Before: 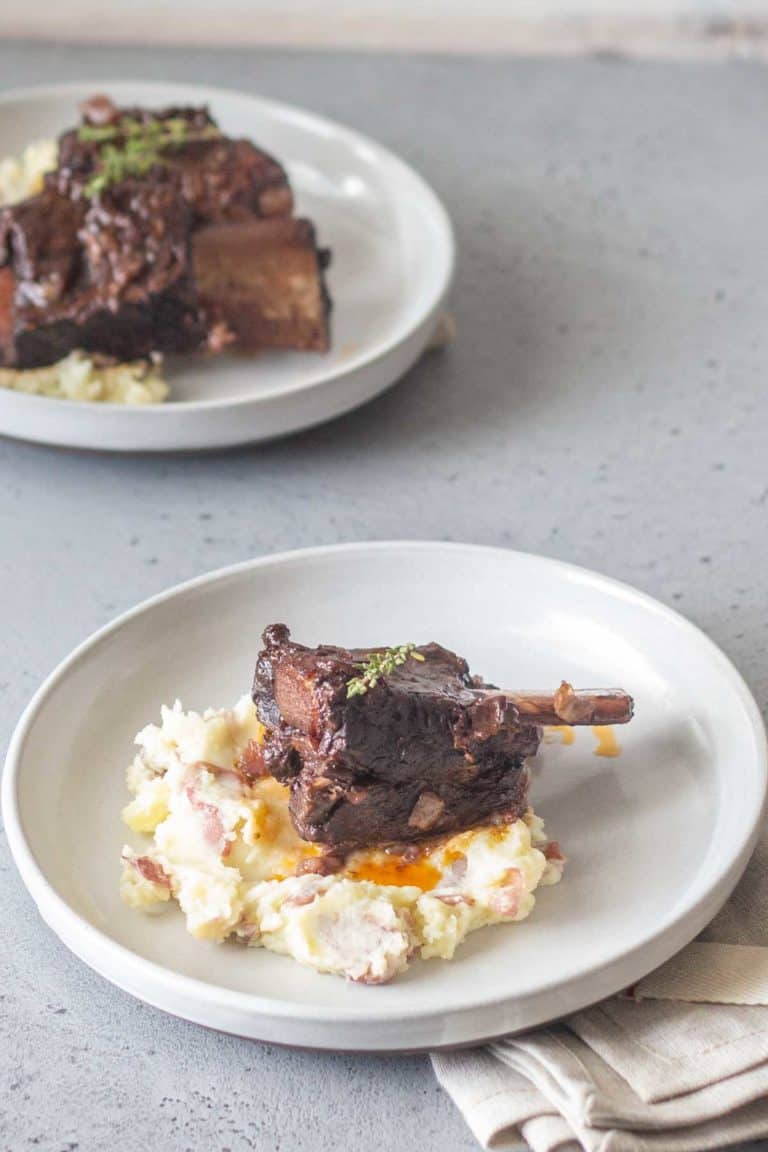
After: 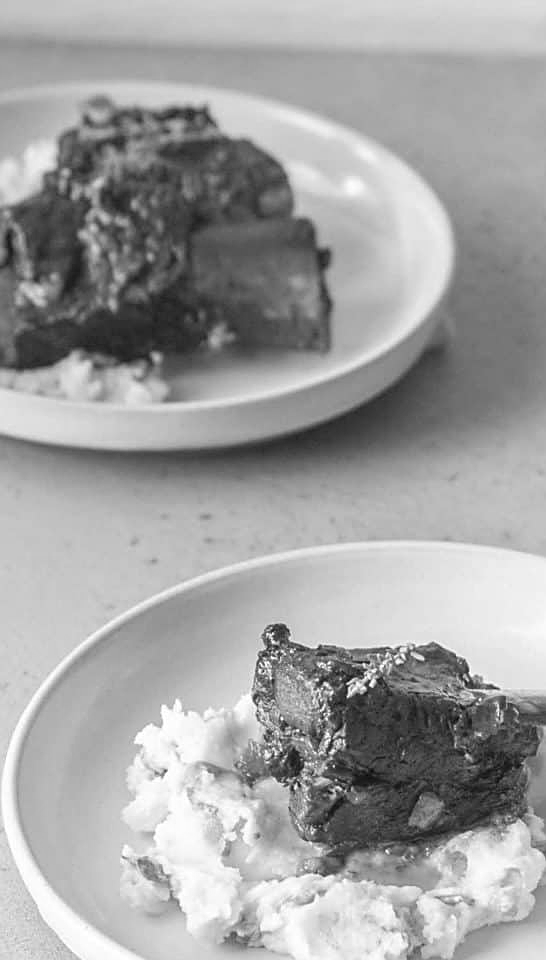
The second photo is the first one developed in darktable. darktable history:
crop: right 28.885%, bottom 16.626%
sharpen: on, module defaults
monochrome: on, module defaults
